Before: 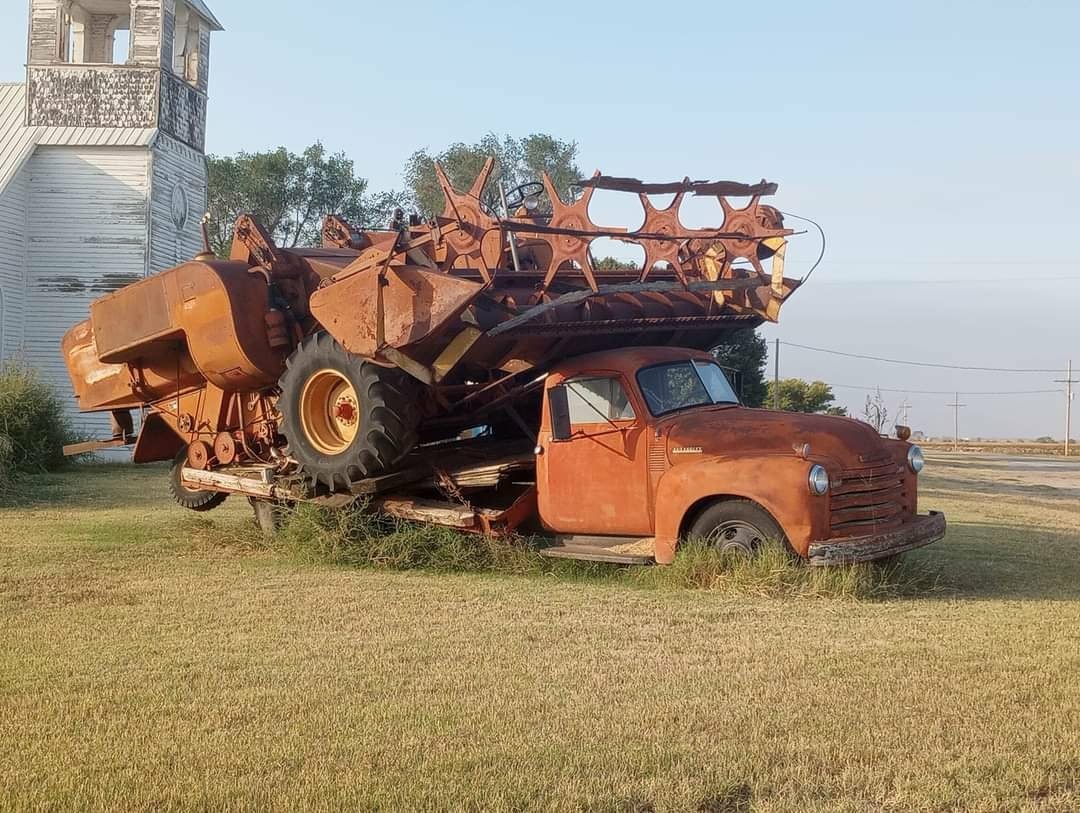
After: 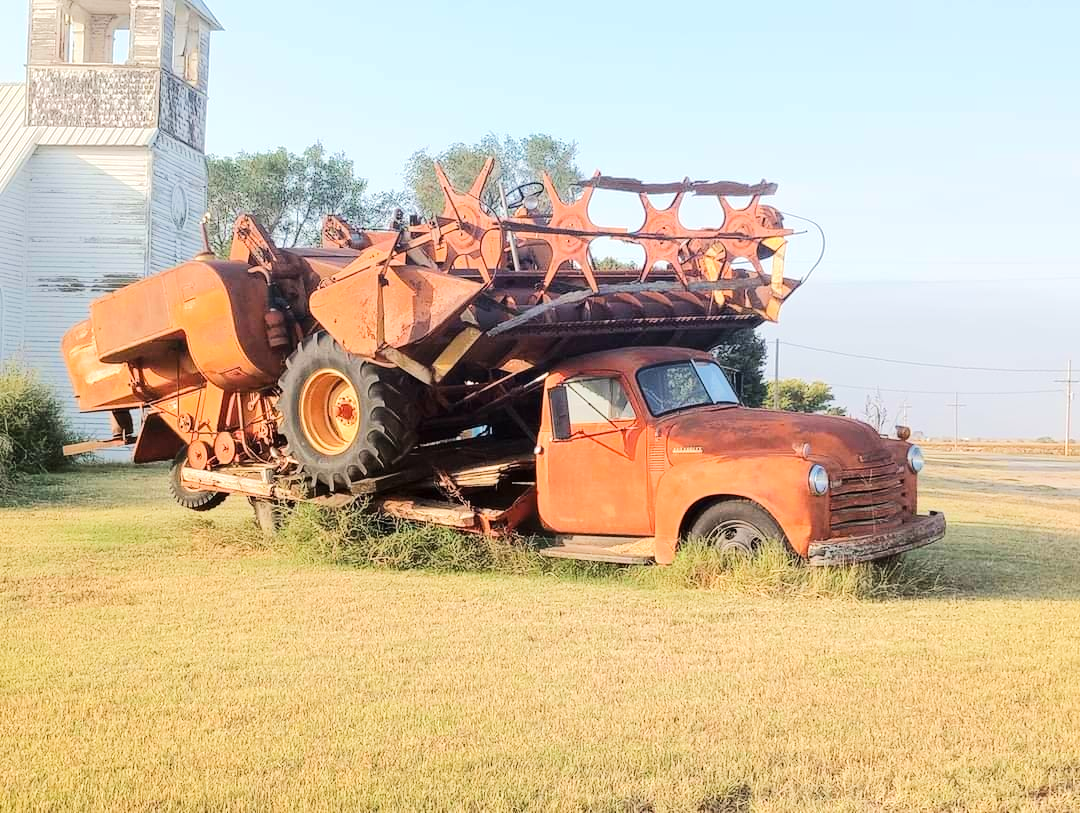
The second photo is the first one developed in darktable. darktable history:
exposure: exposure 0.204 EV, compensate highlight preservation false
tone equalizer: -7 EV 0.153 EV, -6 EV 0.614 EV, -5 EV 1.14 EV, -4 EV 1.3 EV, -3 EV 1.16 EV, -2 EV 0.6 EV, -1 EV 0.149 EV, edges refinement/feathering 500, mask exposure compensation -1.57 EV, preserve details no
